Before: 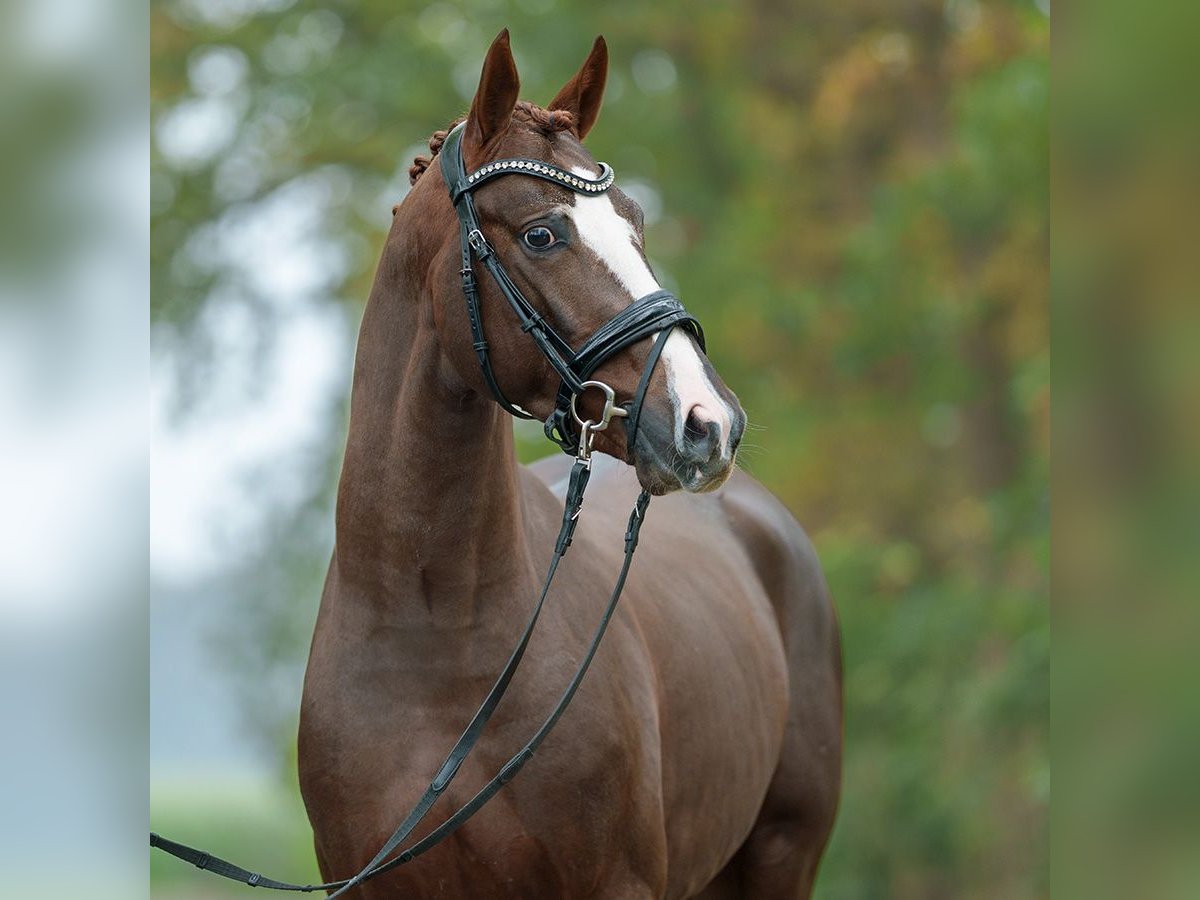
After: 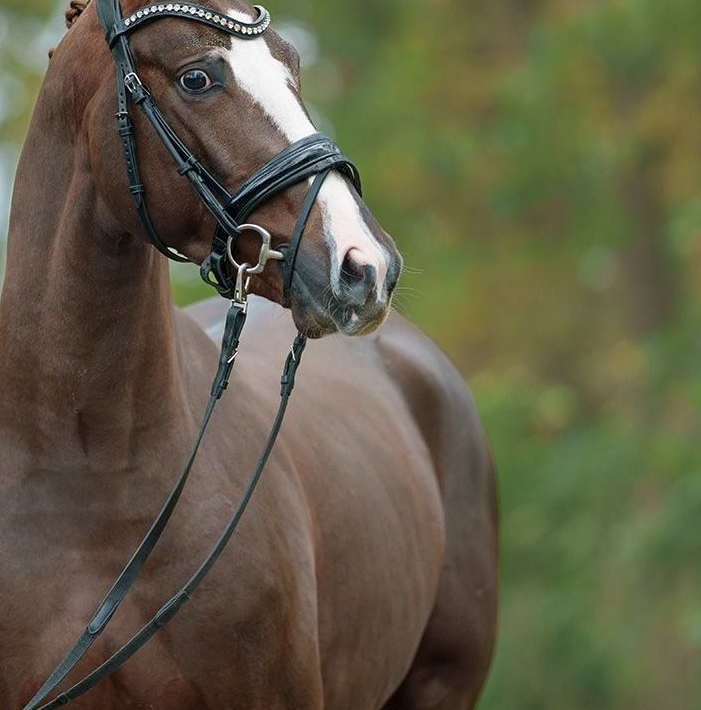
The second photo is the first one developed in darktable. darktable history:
crop and rotate: left 28.73%, top 17.465%, right 12.794%, bottom 3.642%
